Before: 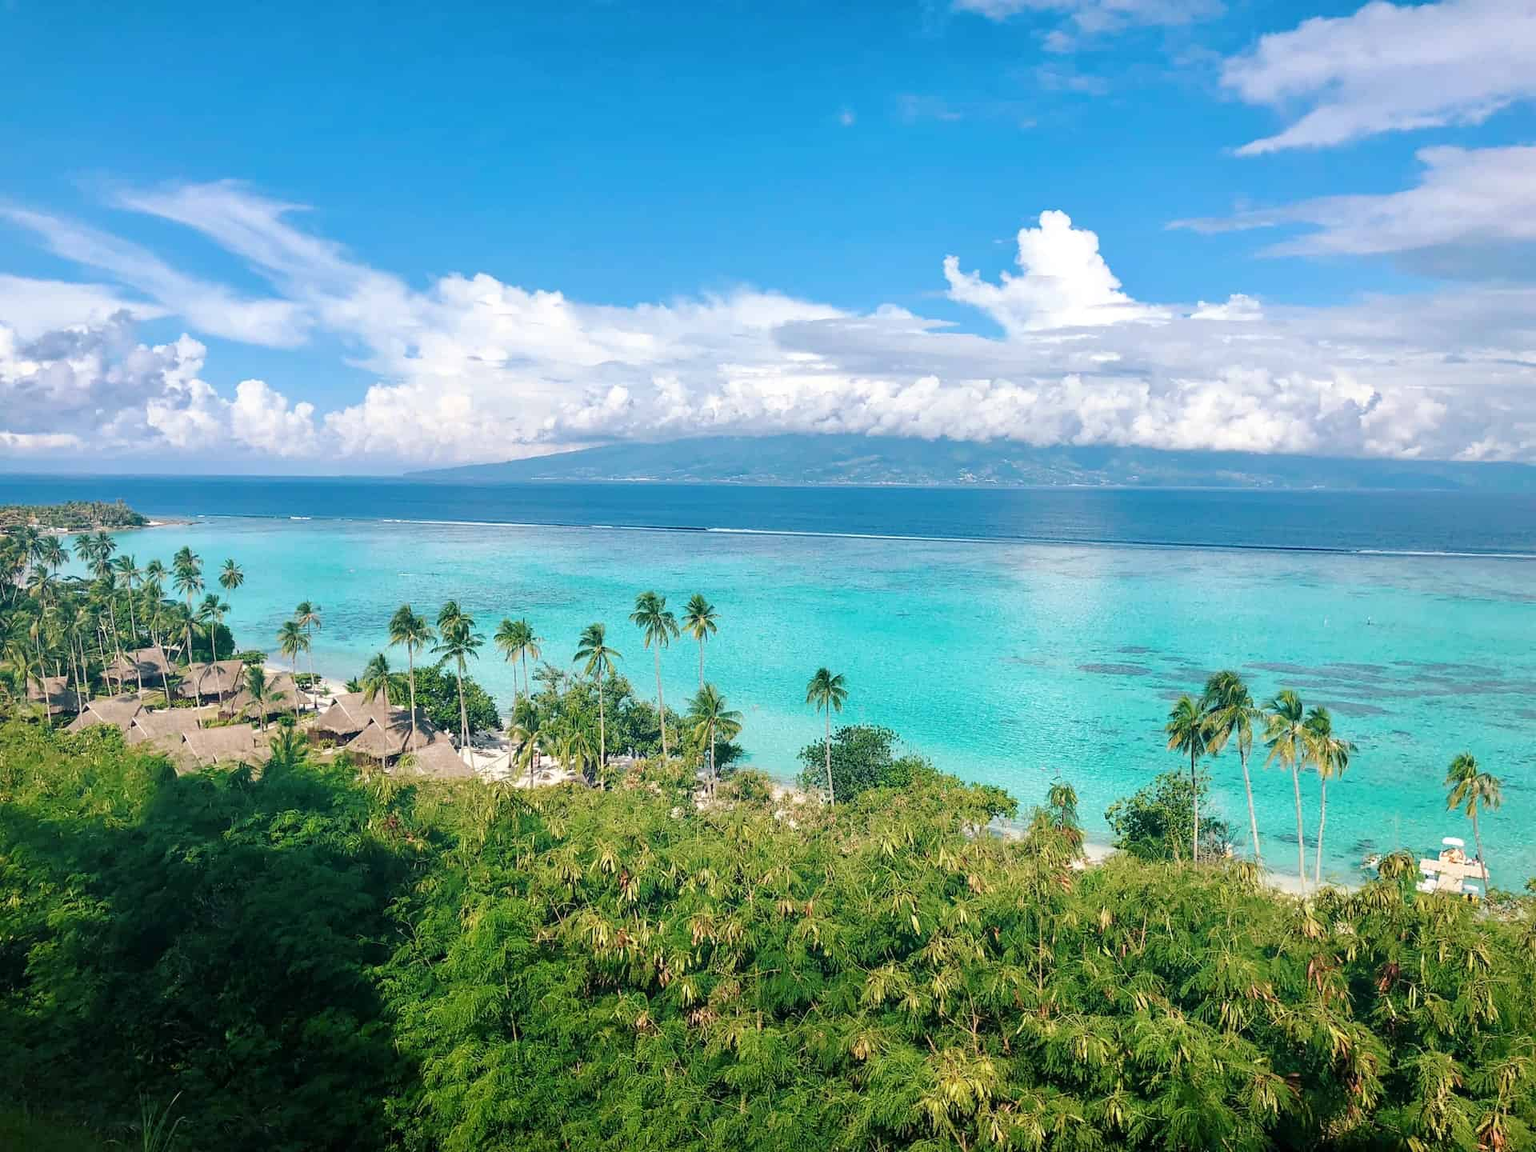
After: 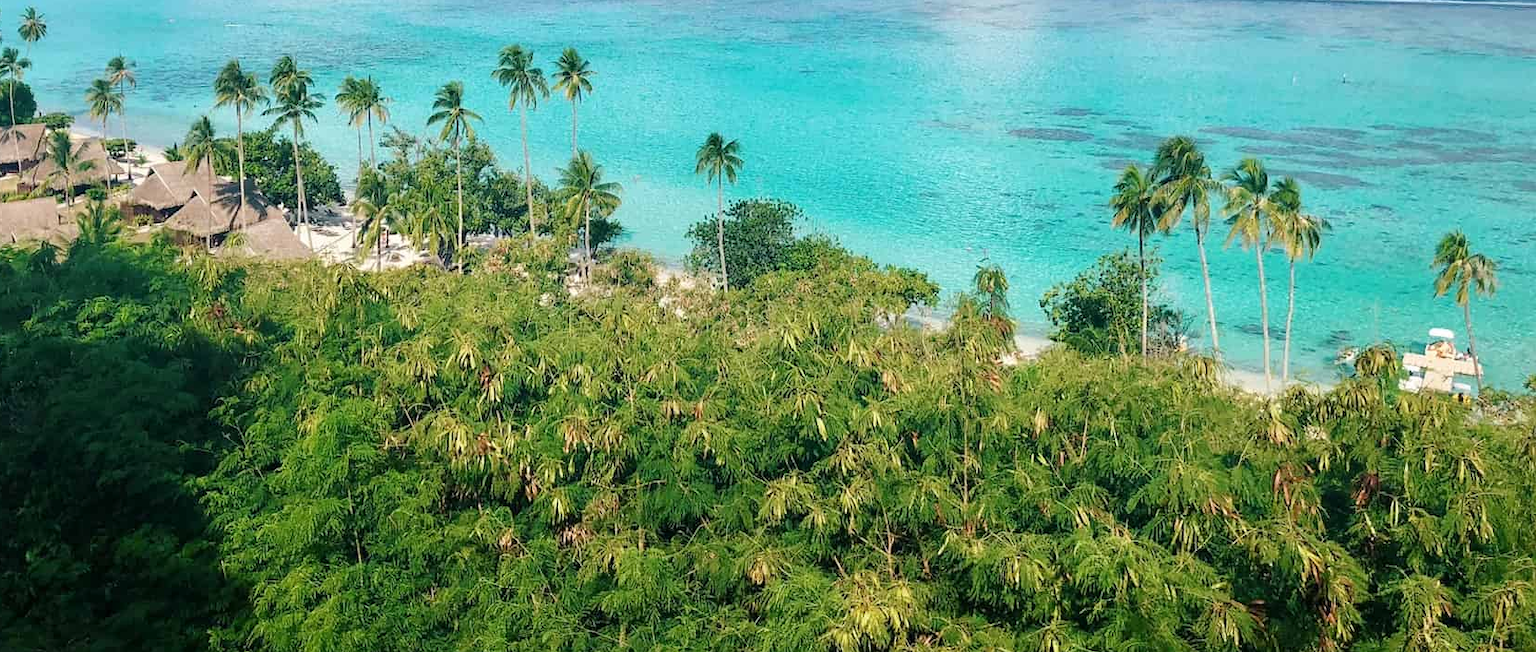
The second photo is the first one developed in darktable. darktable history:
crop and rotate: left 13.26%, top 48.028%, bottom 2.87%
